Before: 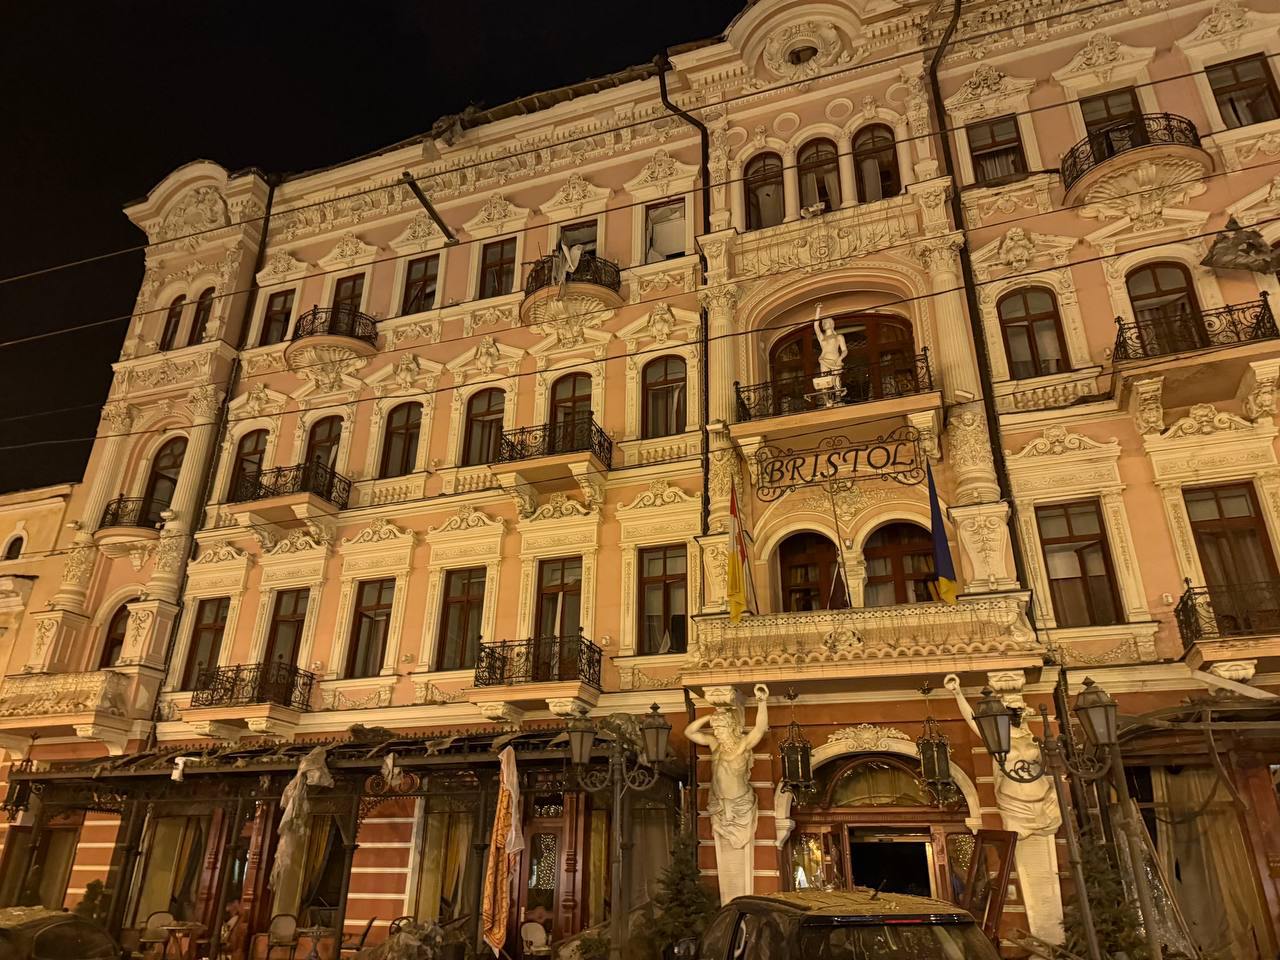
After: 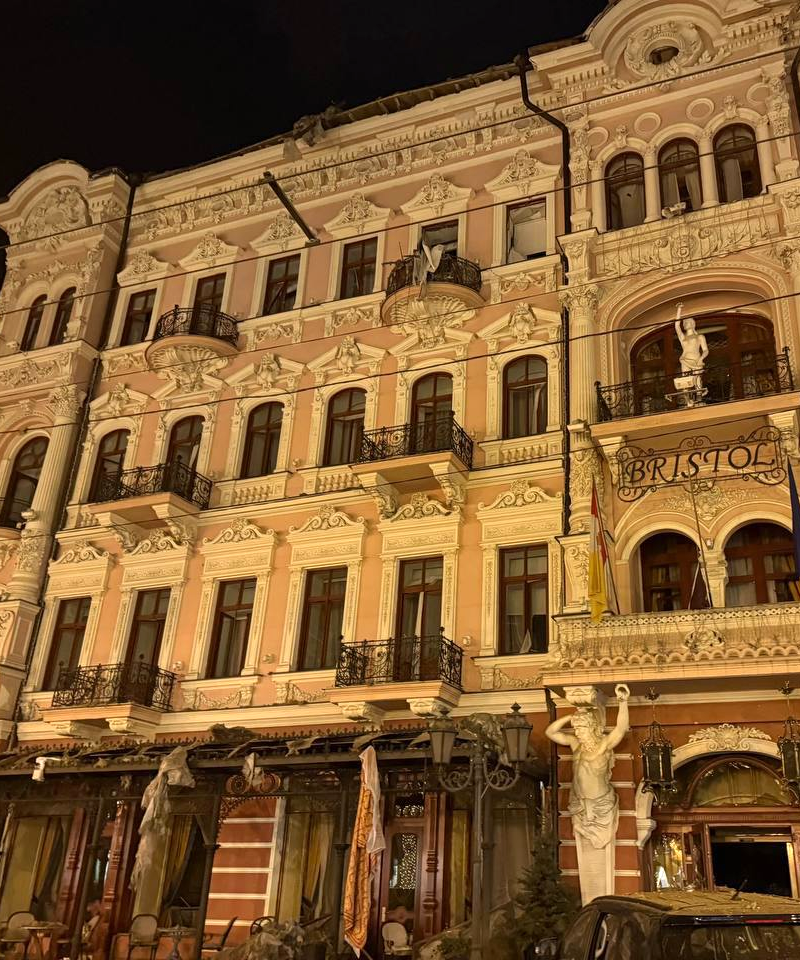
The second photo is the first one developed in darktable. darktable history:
crop: left 10.876%, right 26.552%
exposure: exposure 0.197 EV, compensate highlight preservation false
tone equalizer: on, module defaults
